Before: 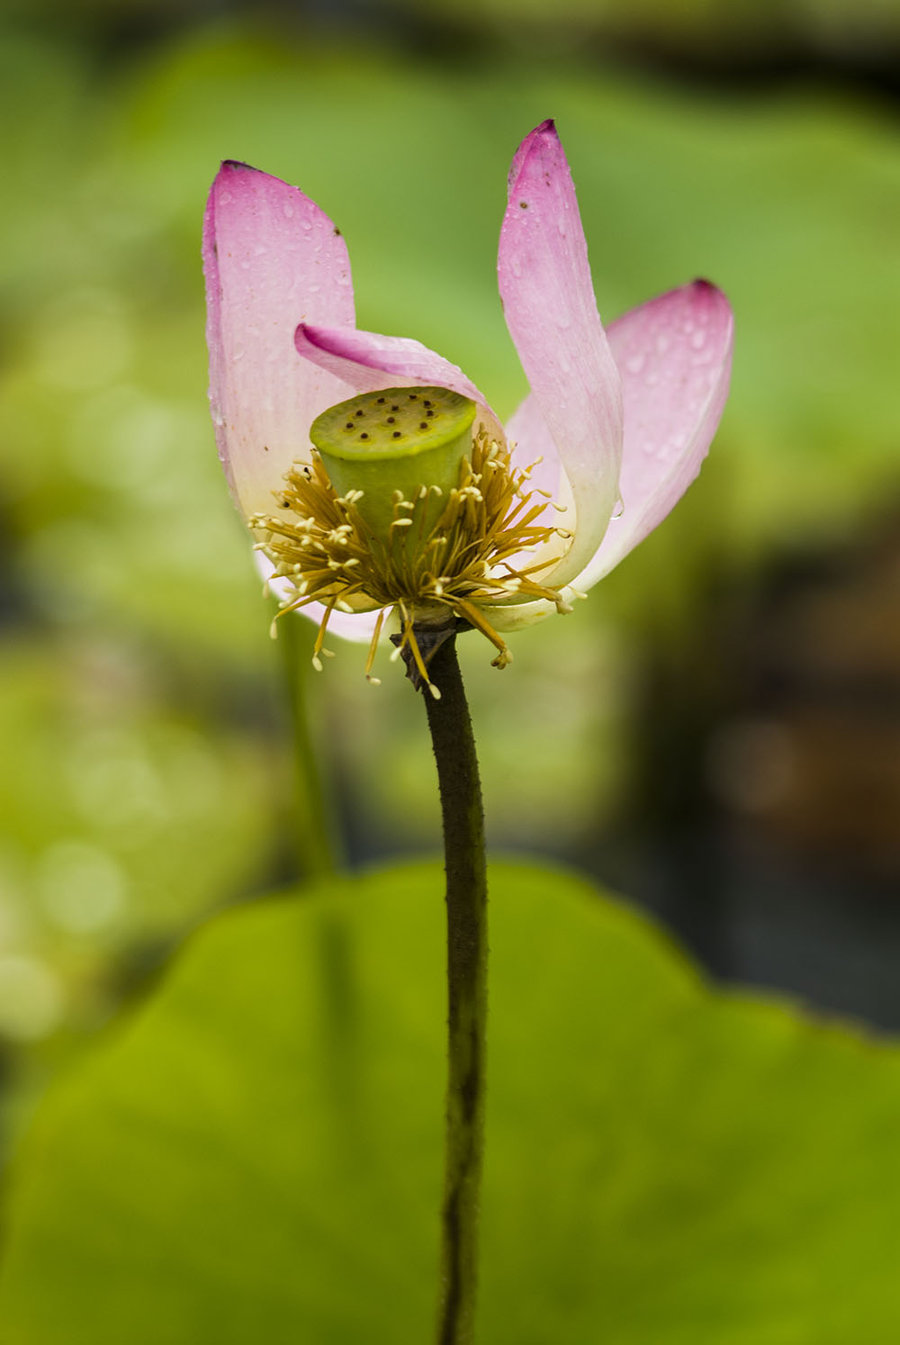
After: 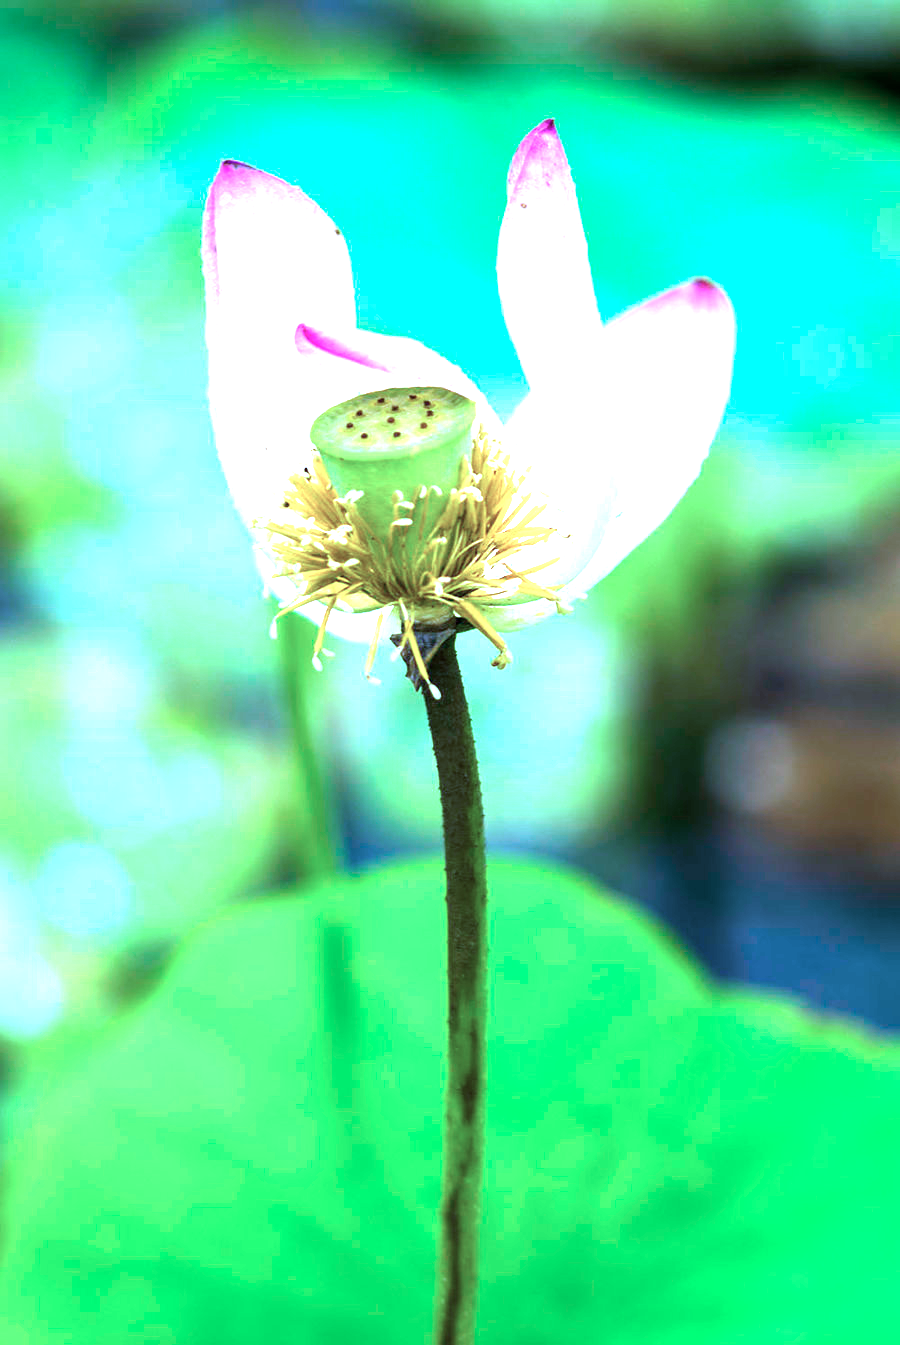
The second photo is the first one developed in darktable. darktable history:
exposure: exposure 2.036 EV, compensate highlight preservation false
color calibration: illuminant as shot in camera, x 0.464, y 0.42, temperature 2670.36 K
